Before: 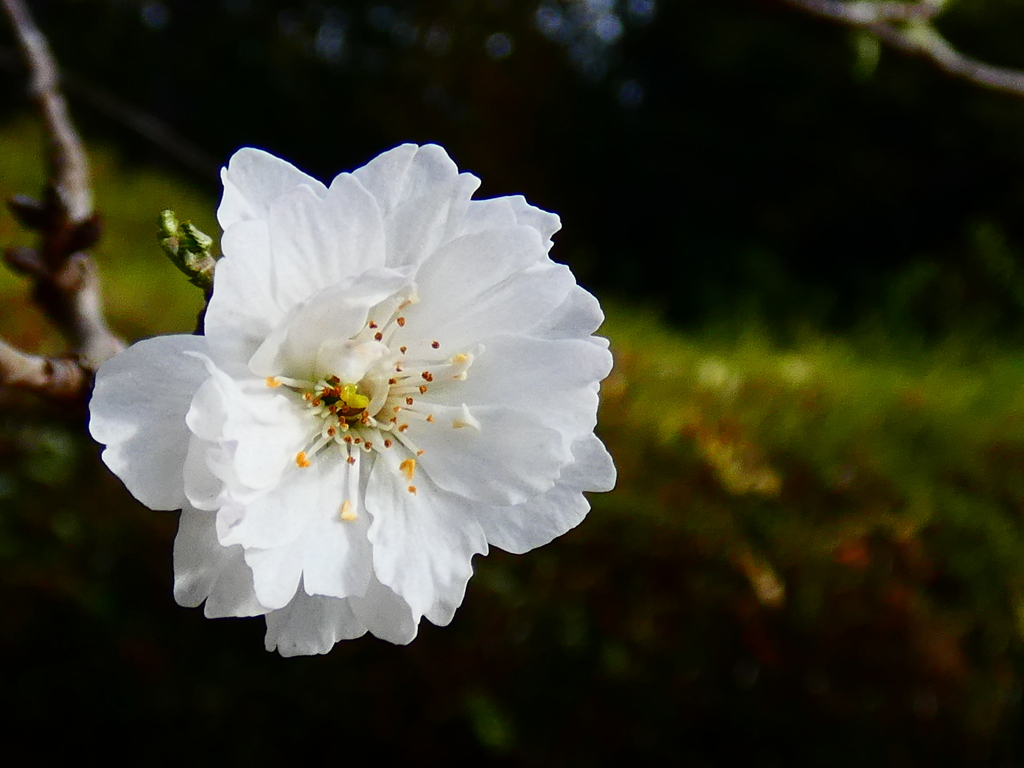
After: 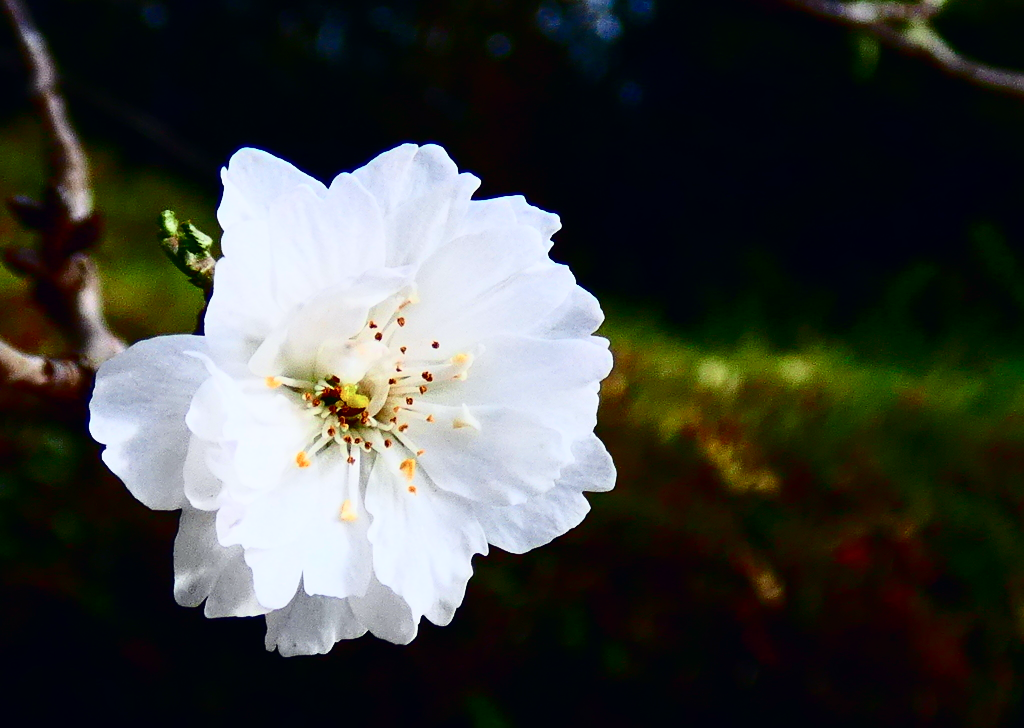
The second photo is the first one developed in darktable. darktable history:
crop and rotate: top 0.003%, bottom 5.098%
tone curve: curves: ch0 [(0, 0) (0.236, 0.124) (0.373, 0.304) (0.542, 0.593) (0.737, 0.873) (1, 1)]; ch1 [(0, 0) (0.399, 0.328) (0.488, 0.484) (0.598, 0.624) (1, 1)]; ch2 [(0, 0) (0.448, 0.405) (0.523, 0.511) (0.592, 0.59) (1, 1)], color space Lab, independent channels, preserve colors none
